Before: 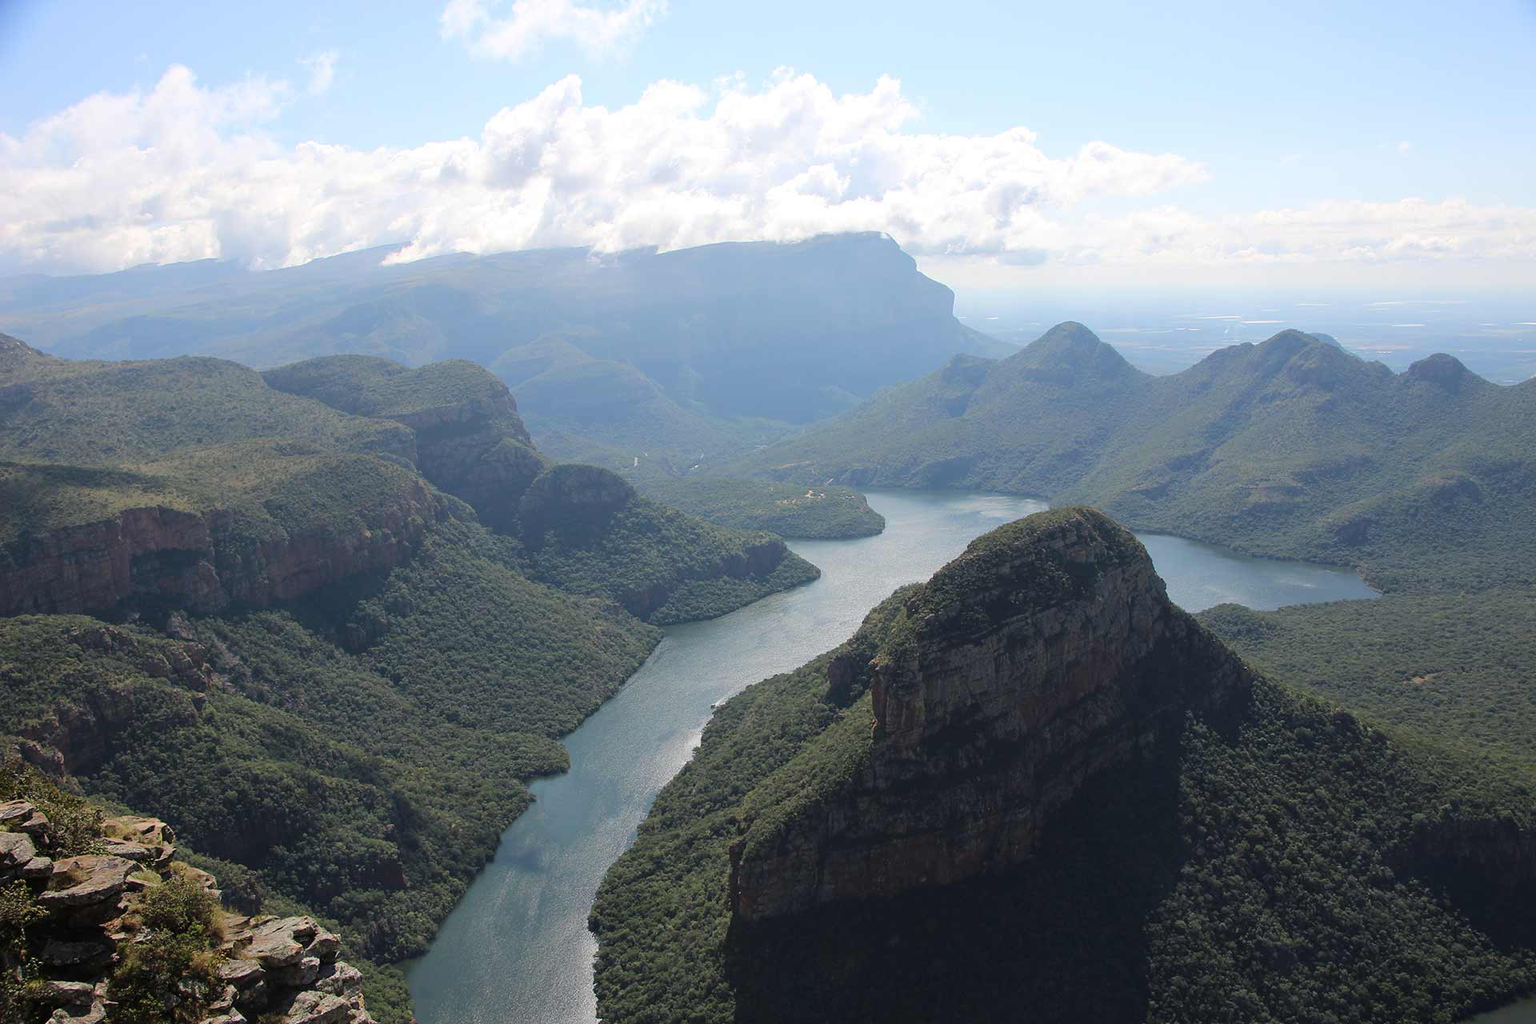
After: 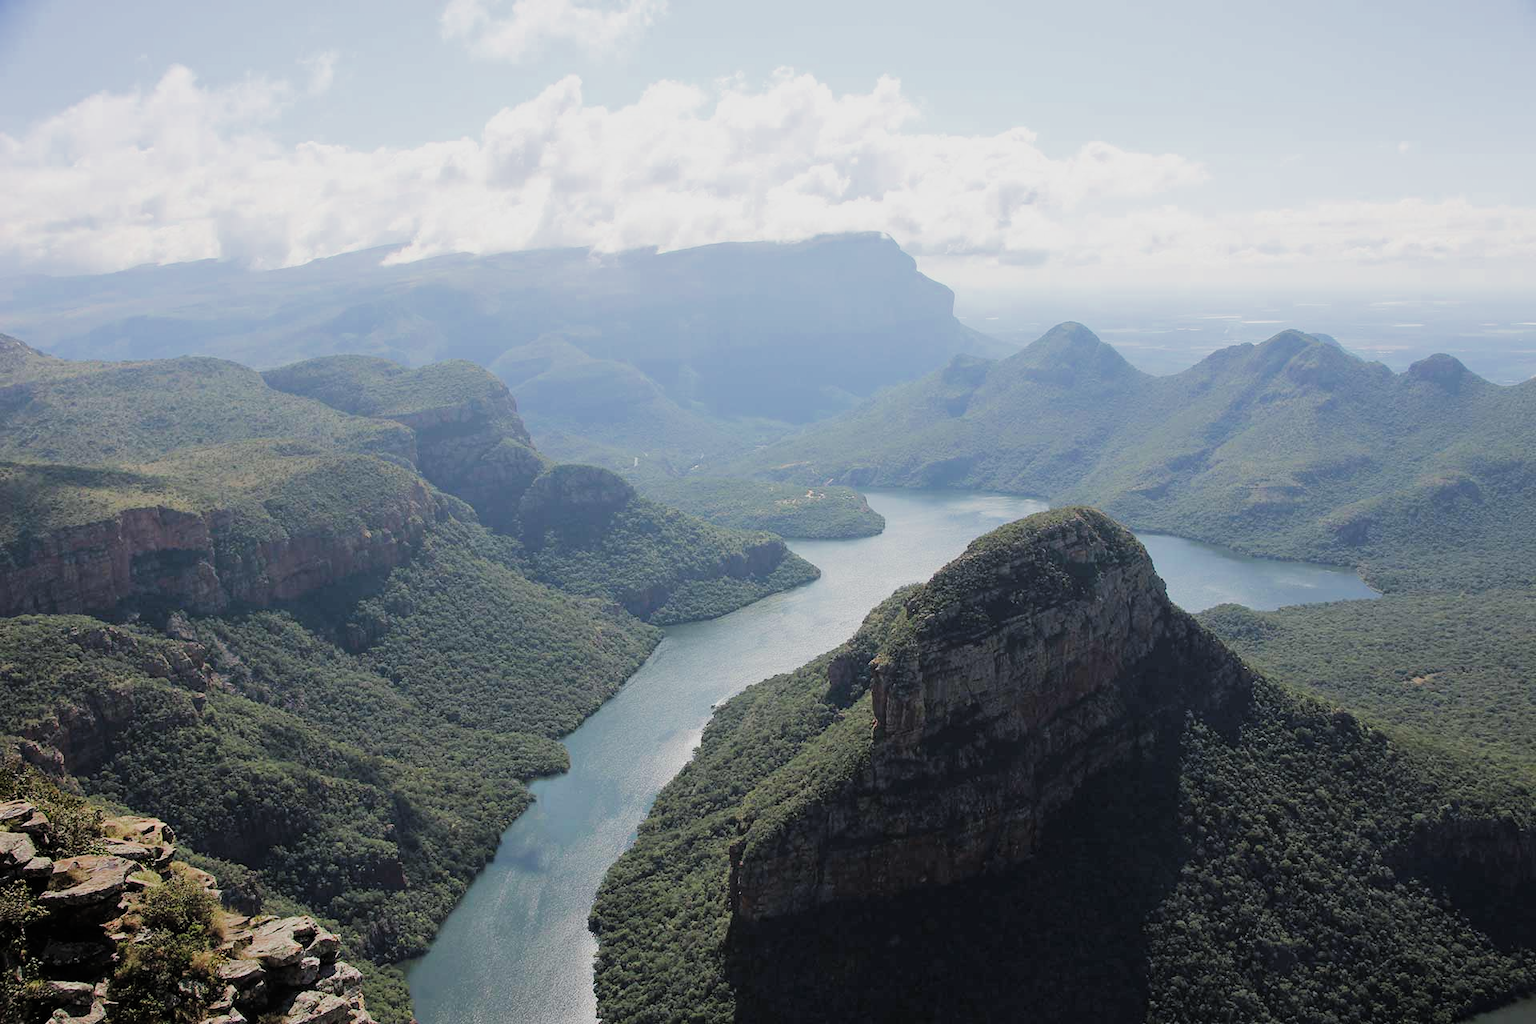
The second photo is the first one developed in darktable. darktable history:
filmic rgb: black relative exposure -7.65 EV, white relative exposure 4.56 EV, hardness 3.61, contrast 1.055, add noise in highlights 0.001, preserve chrominance max RGB, color science v3 (2019), use custom middle-gray values true, contrast in highlights soft
exposure: black level correction 0, exposure 0.499 EV, compensate highlight preservation false
